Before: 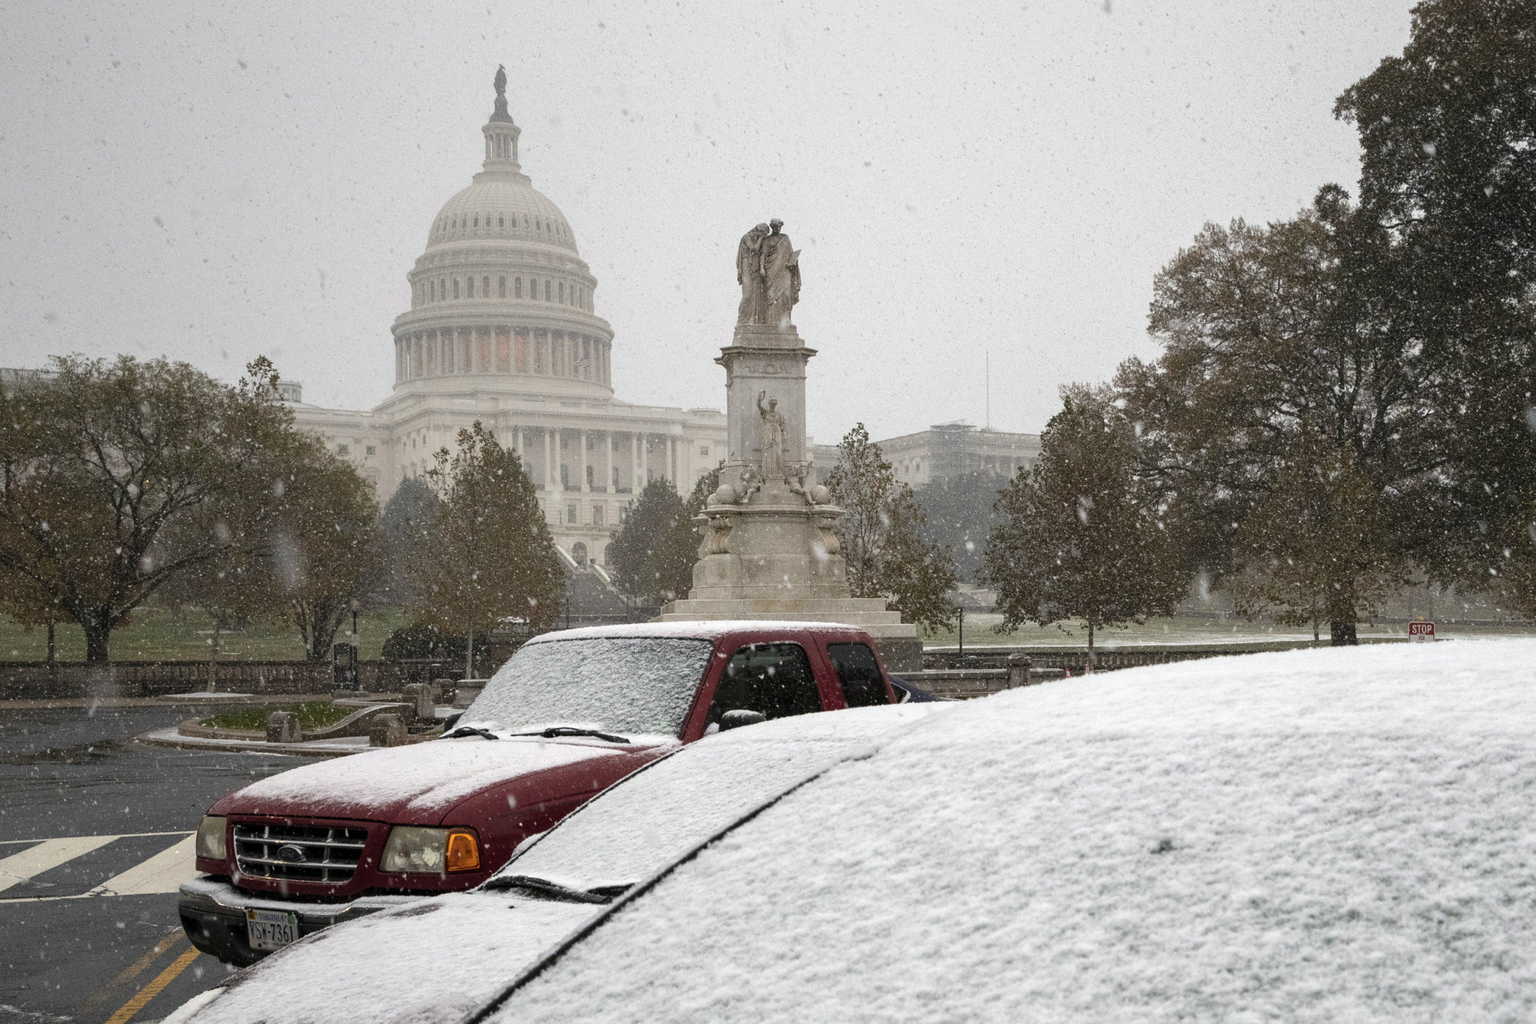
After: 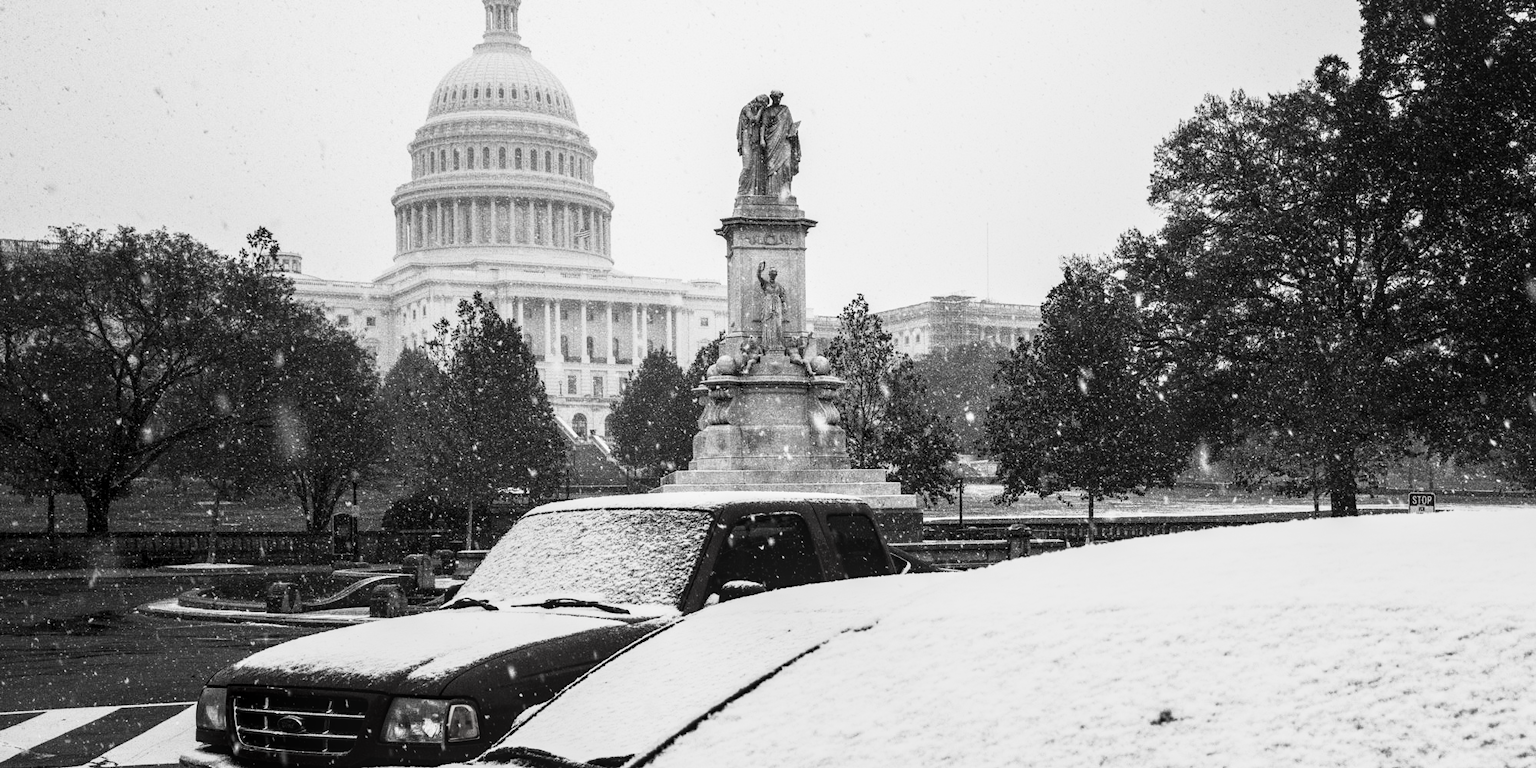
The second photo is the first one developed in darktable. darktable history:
local contrast: on, module defaults
contrast brightness saturation: contrast -0.032, brightness -0.576, saturation -0.982
crop and rotate: top 12.623%, bottom 12.34%
base curve: curves: ch0 [(0, 0) (0.495, 0.917) (1, 1)], preserve colors none
